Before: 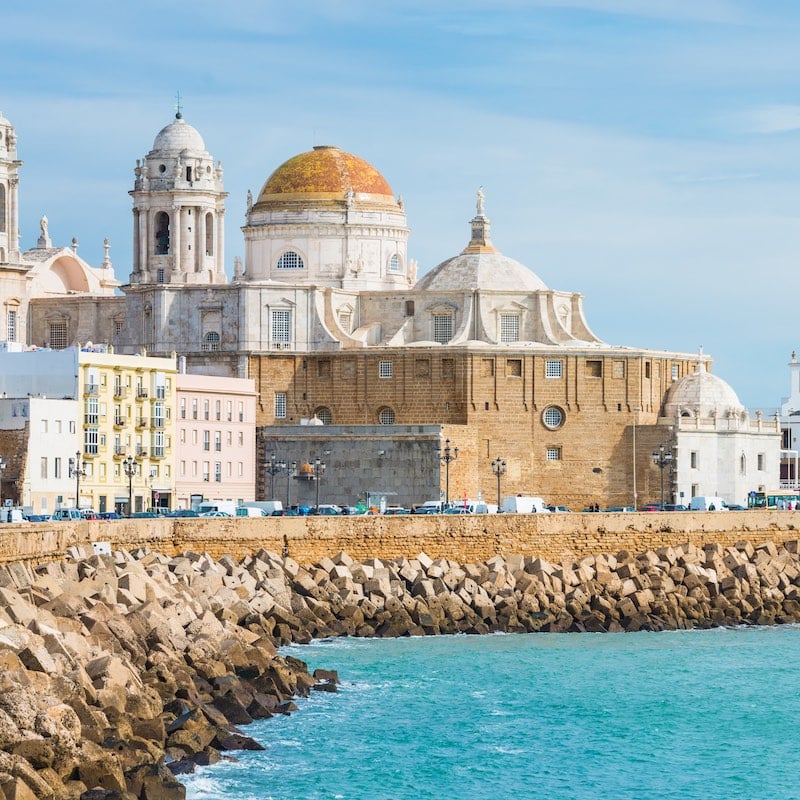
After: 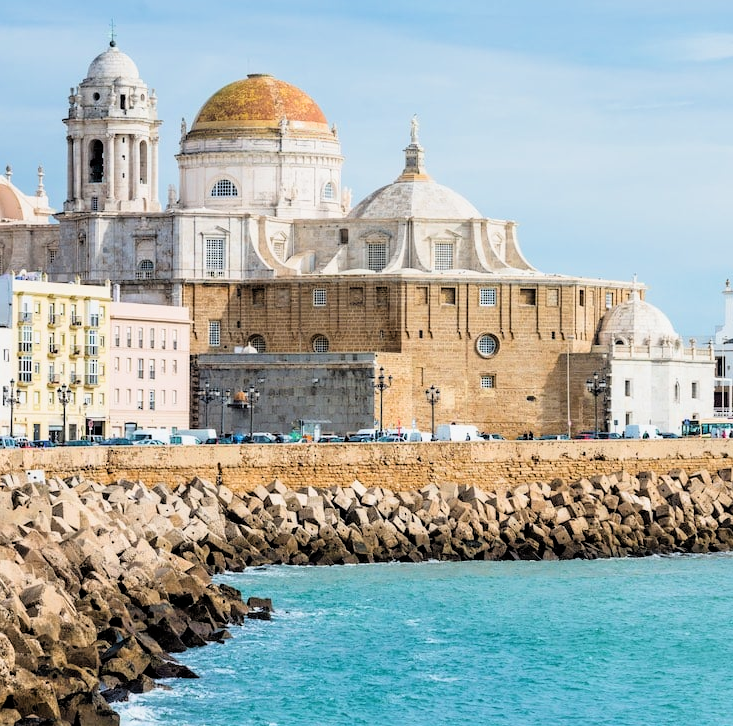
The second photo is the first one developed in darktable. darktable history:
crop and rotate: left 8.262%, top 9.226%
filmic rgb: black relative exposure -3.72 EV, white relative exposure 2.77 EV, dynamic range scaling -5.32%, hardness 3.03
